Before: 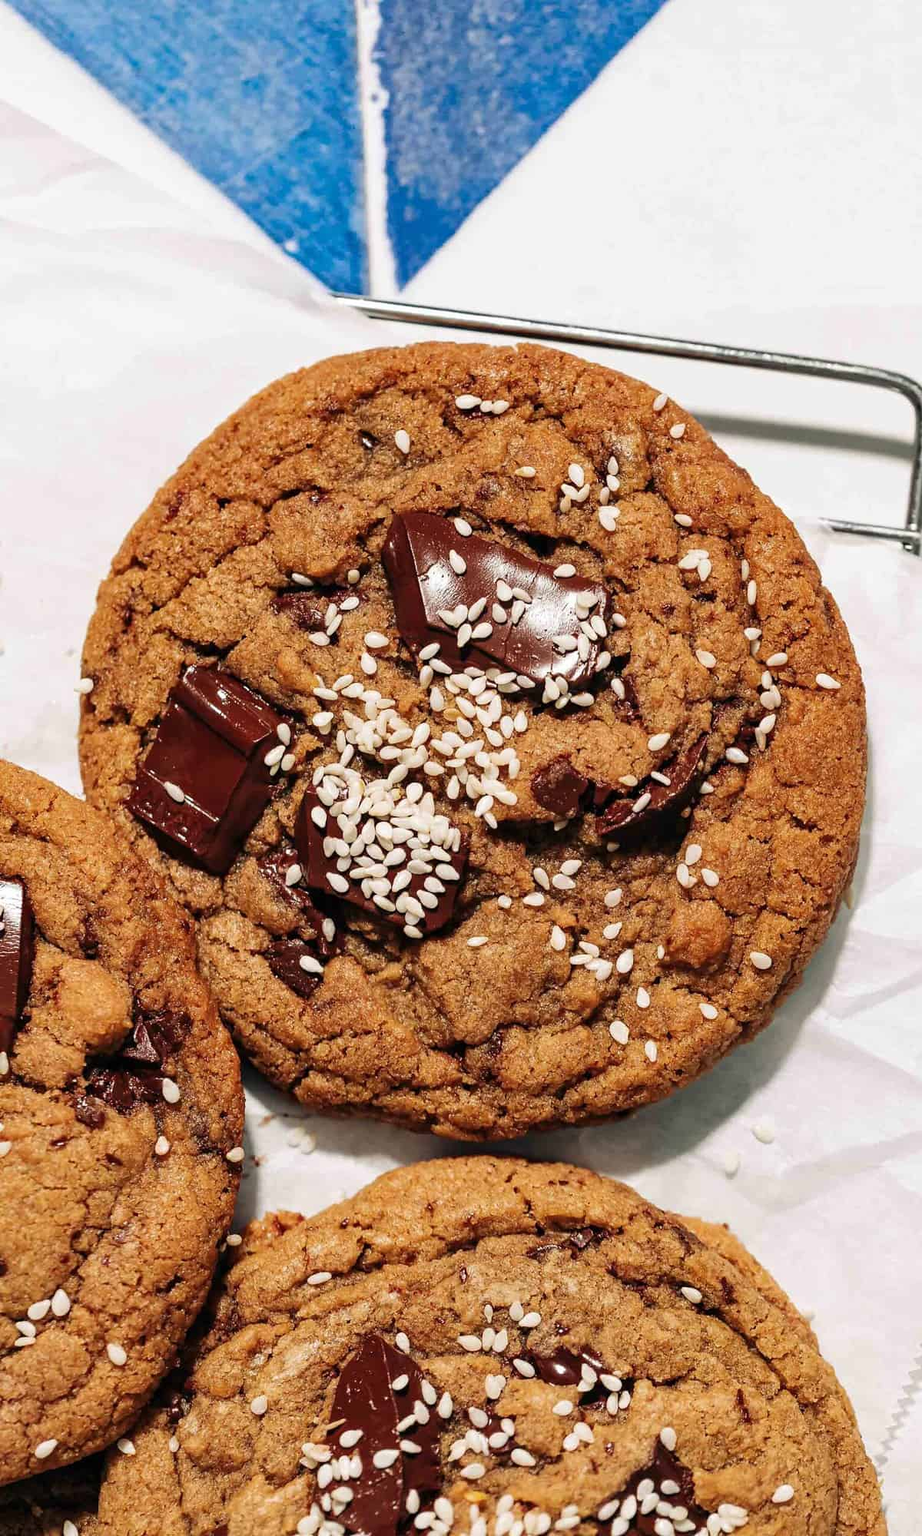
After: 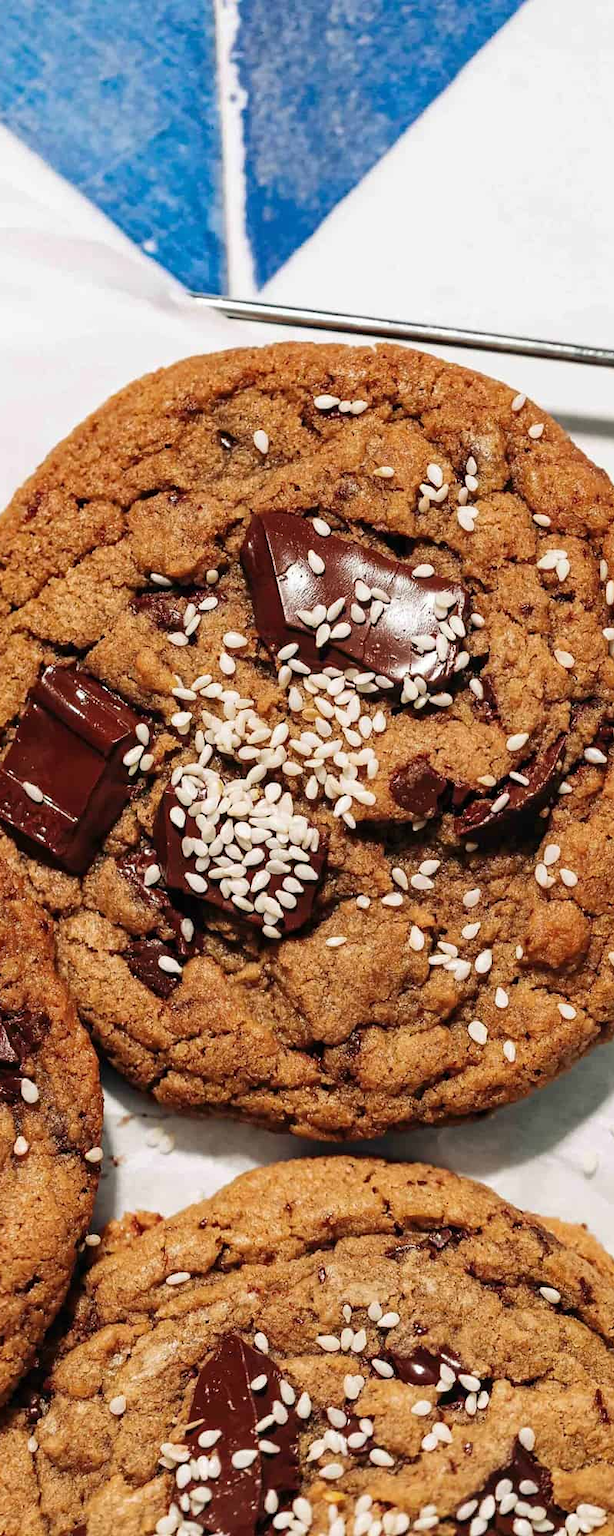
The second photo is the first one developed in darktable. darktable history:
crop and rotate: left 15.374%, right 17.879%
